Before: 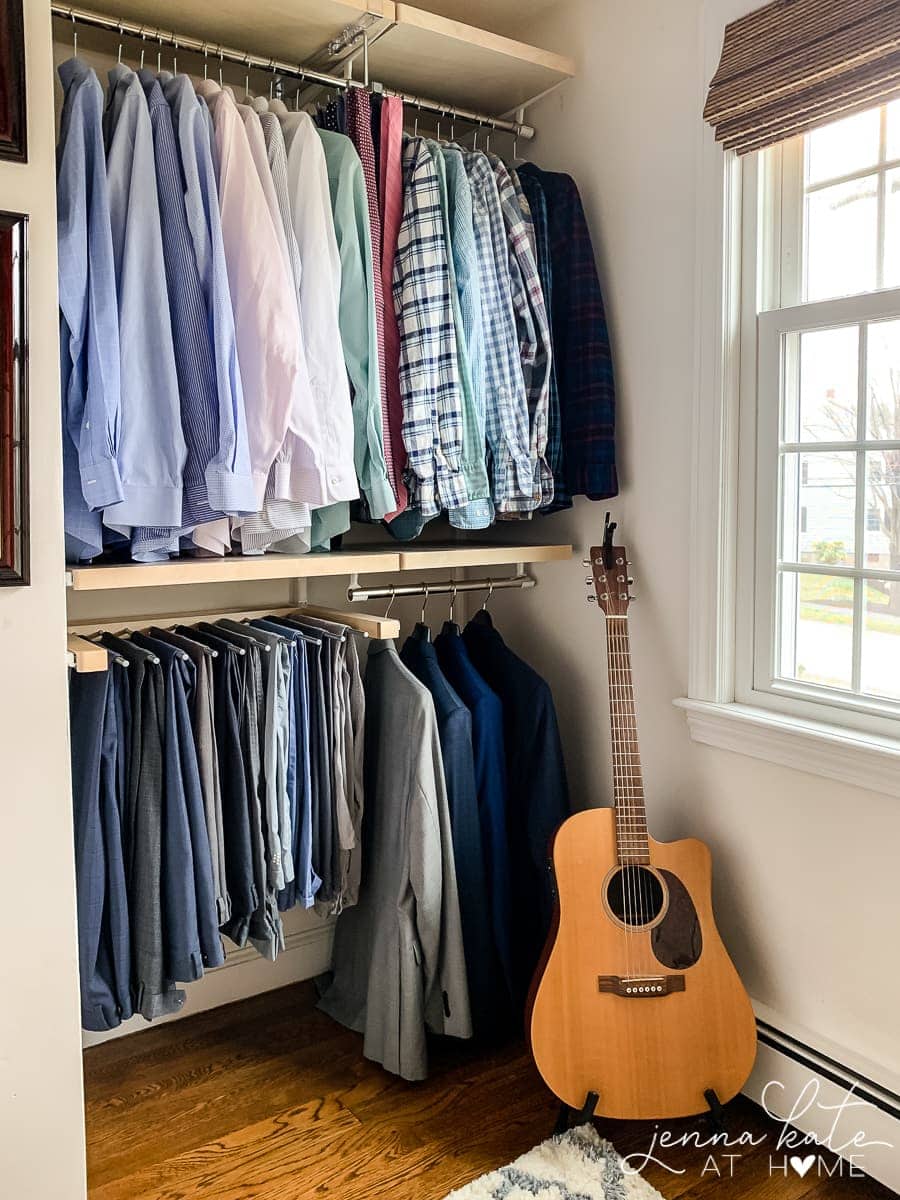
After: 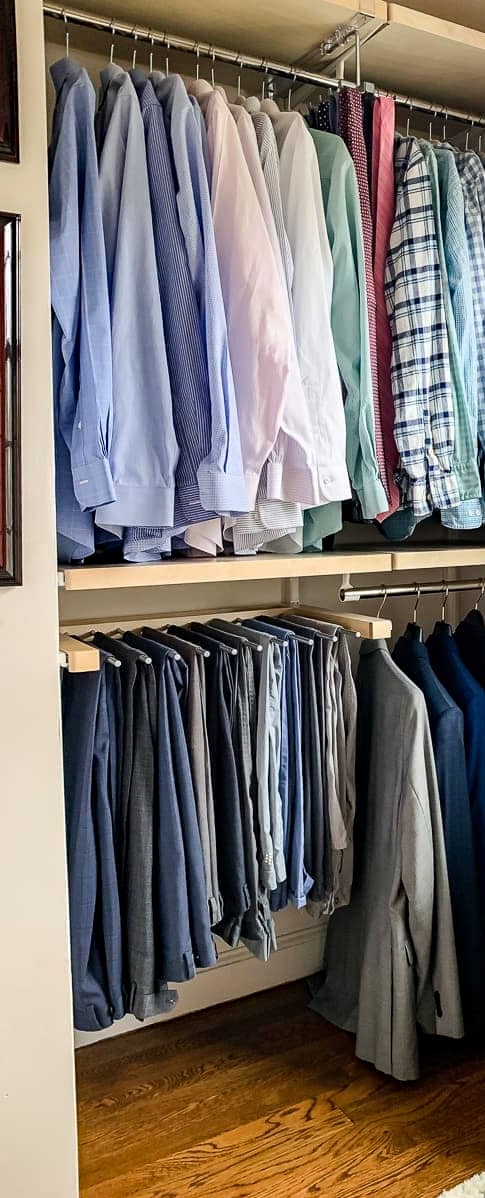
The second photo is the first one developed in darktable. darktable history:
haze removal: compatibility mode true, adaptive false
crop: left 0.903%, right 45.161%, bottom 0.091%
